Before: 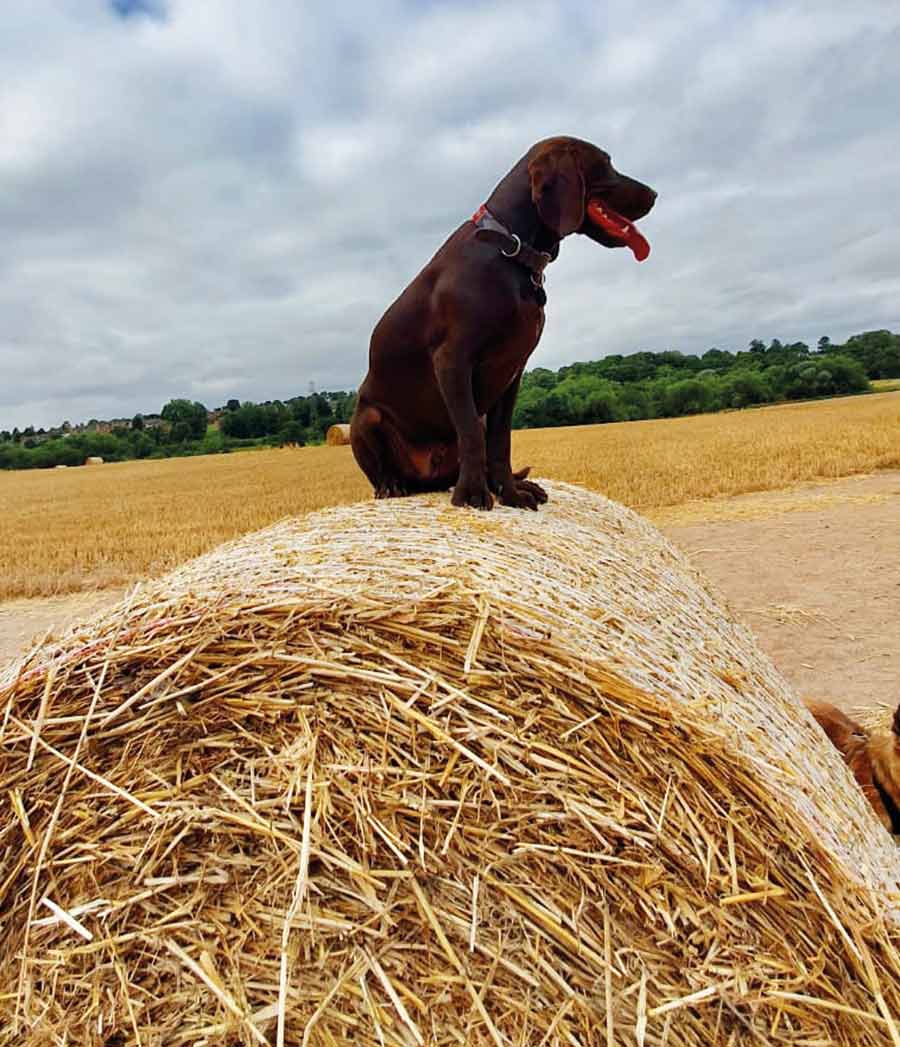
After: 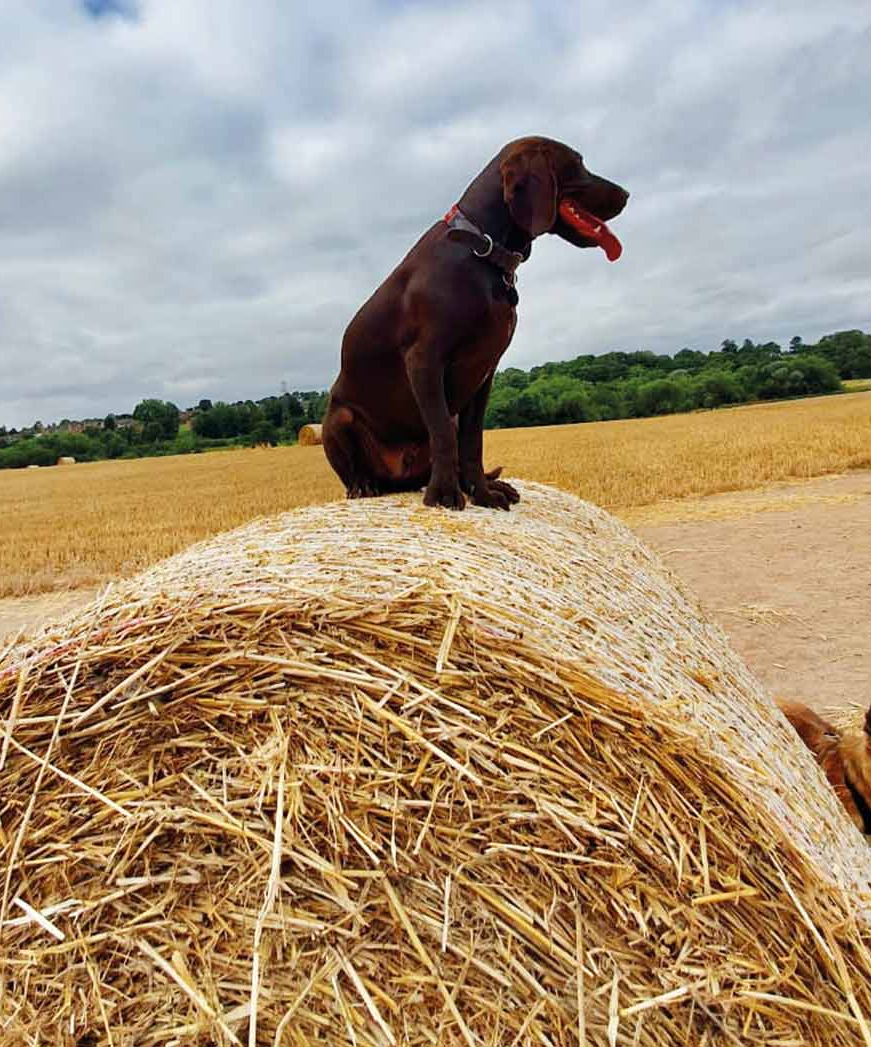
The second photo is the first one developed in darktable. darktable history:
crop and rotate: left 3.182%
